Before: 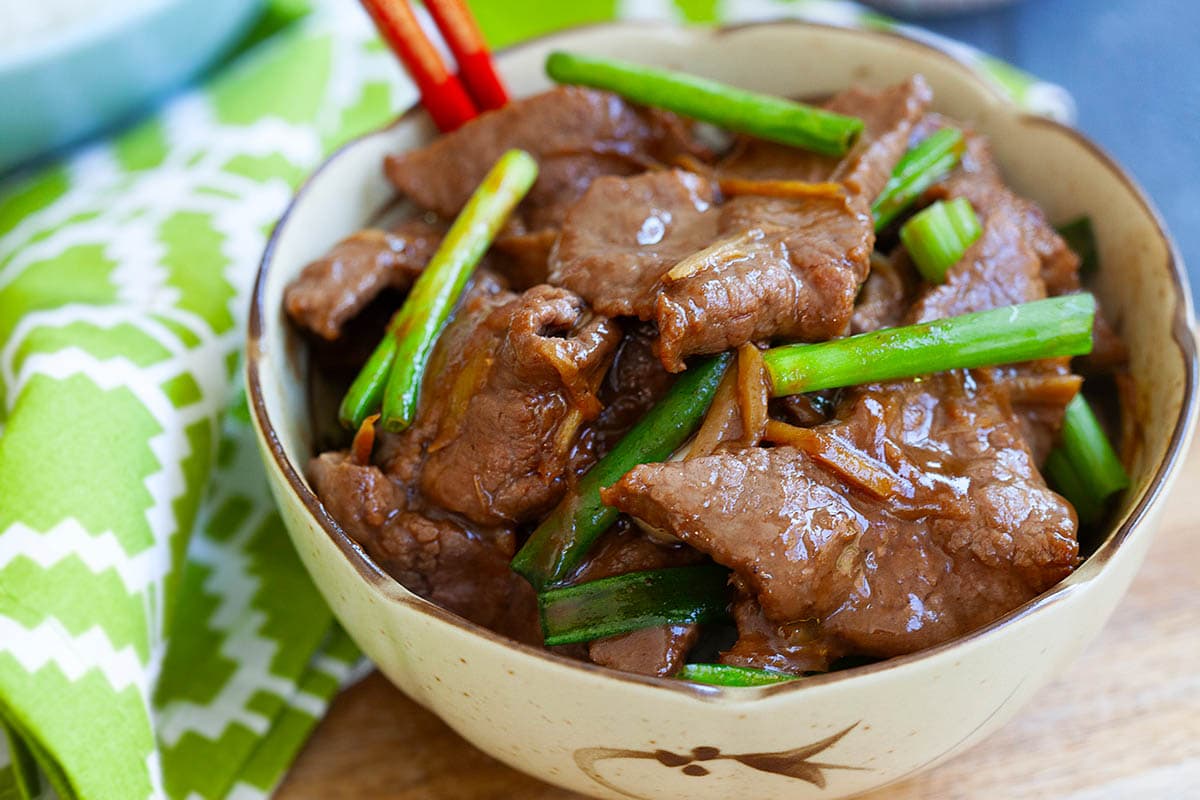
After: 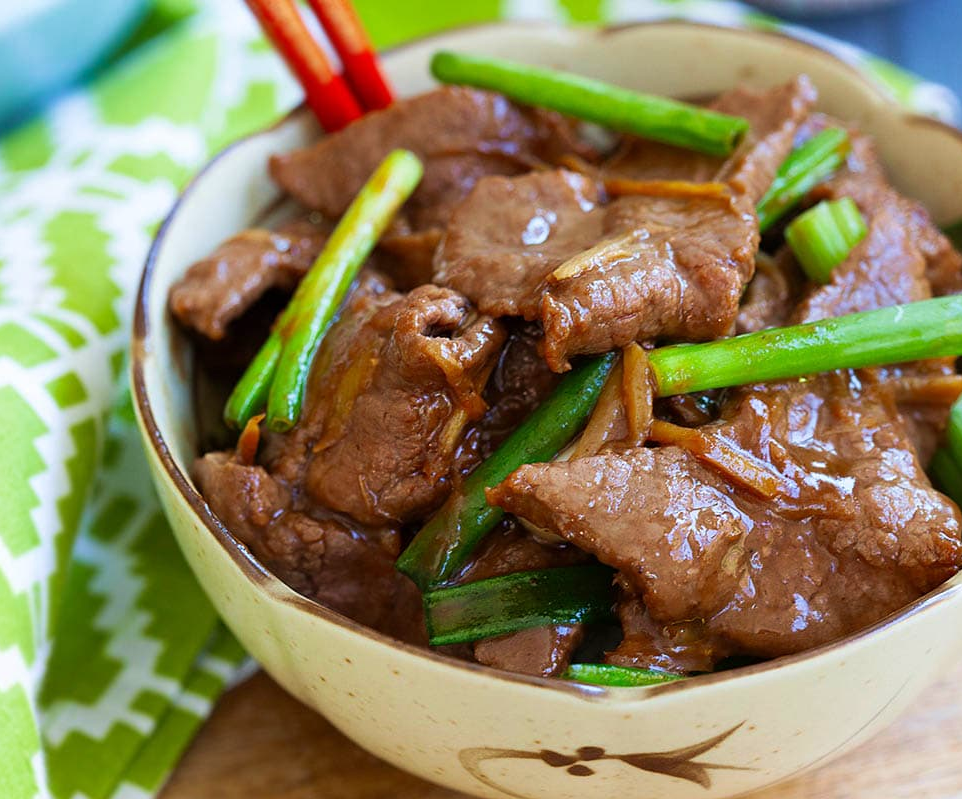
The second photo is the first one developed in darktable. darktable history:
crop and rotate: left 9.597%, right 10.195%
velvia: on, module defaults
